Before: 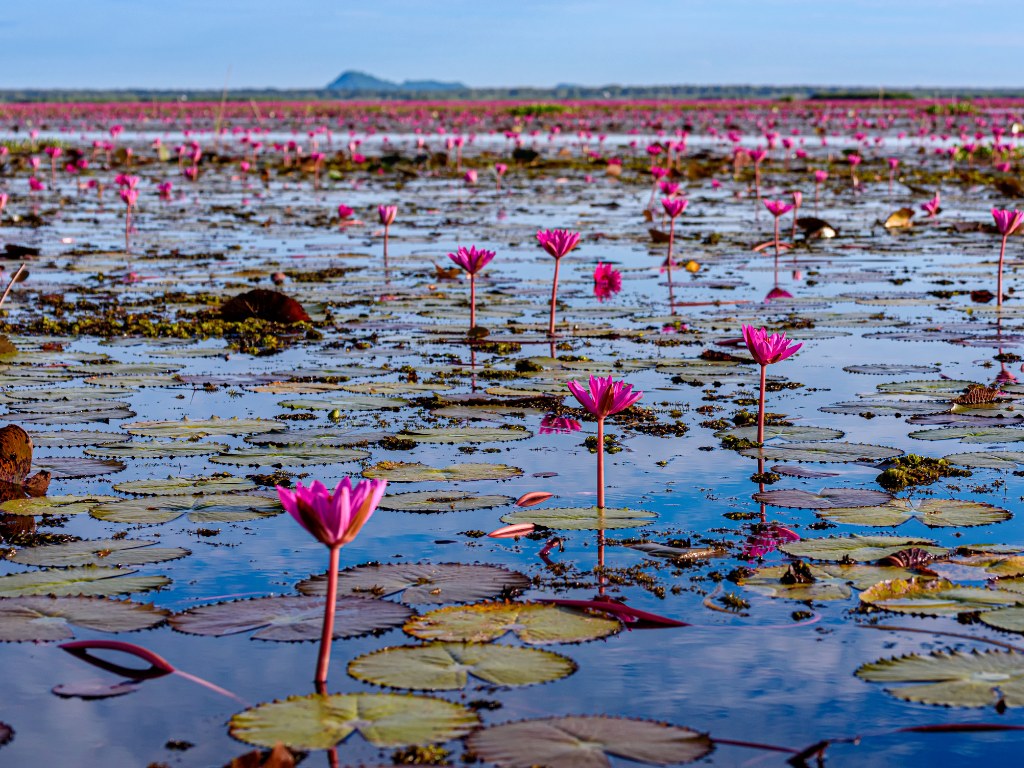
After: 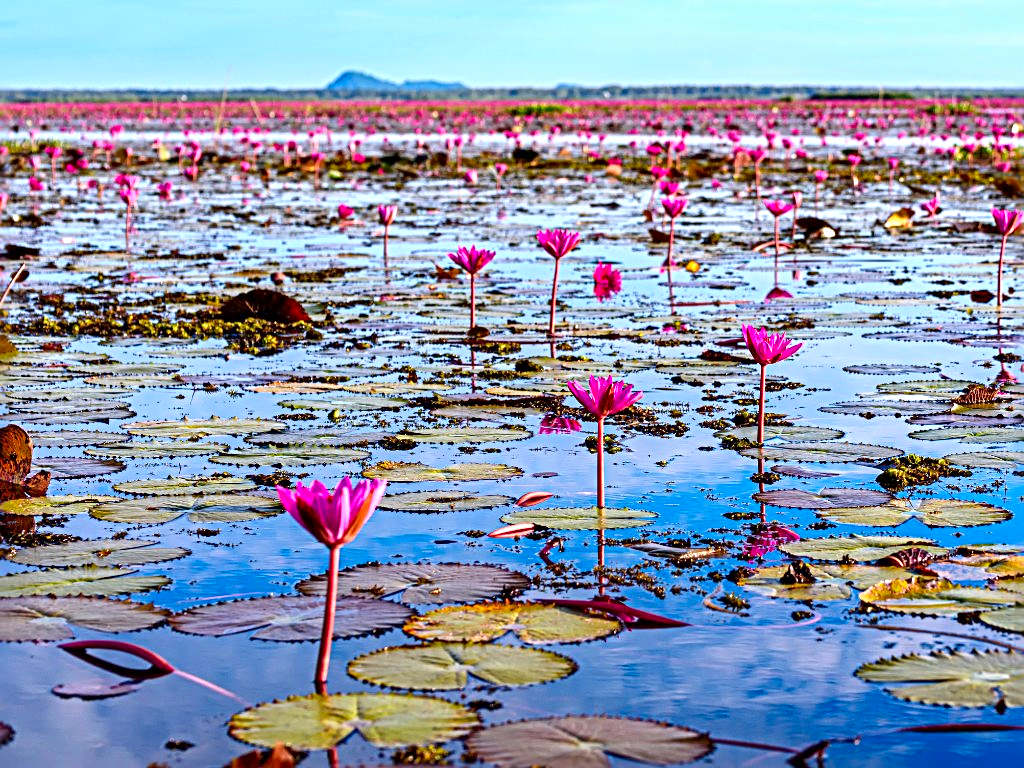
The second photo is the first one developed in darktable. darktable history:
contrast brightness saturation: contrast 0.08, saturation 0.2
sharpen: radius 4
exposure: black level correction 0, exposure 0.7 EV, compensate exposure bias true, compensate highlight preservation false
